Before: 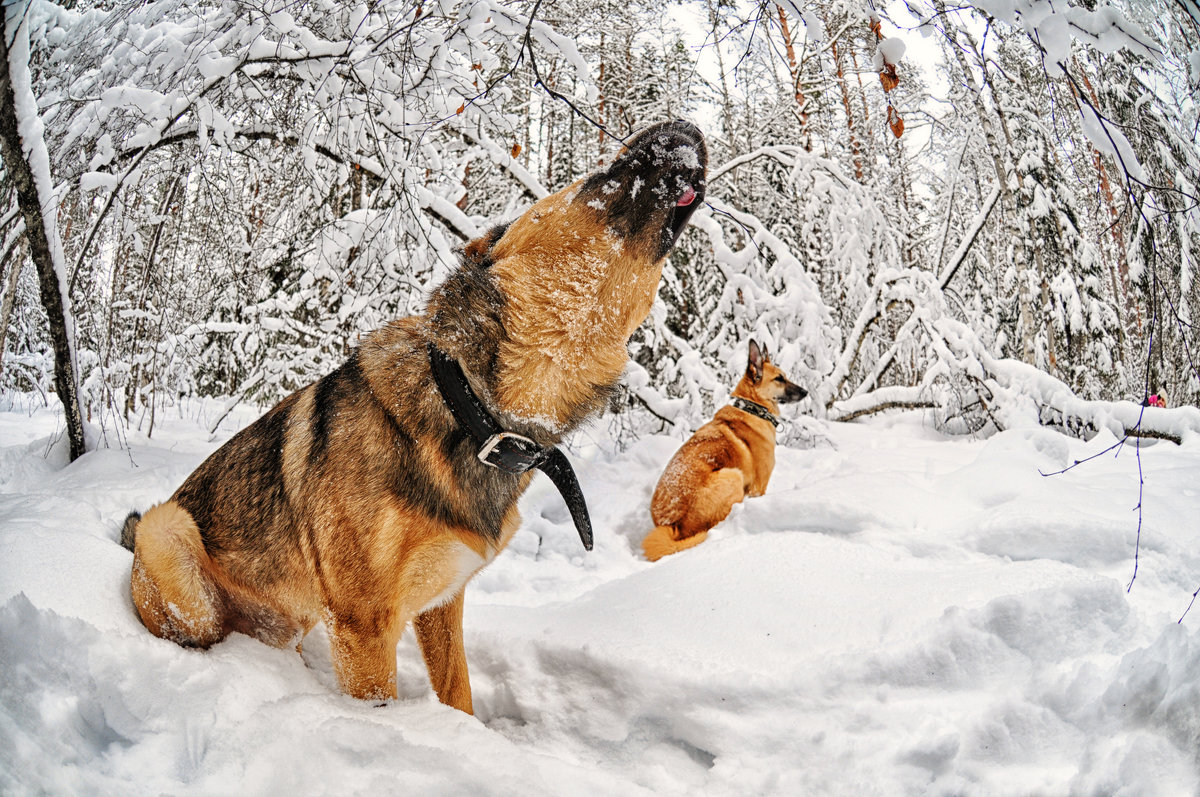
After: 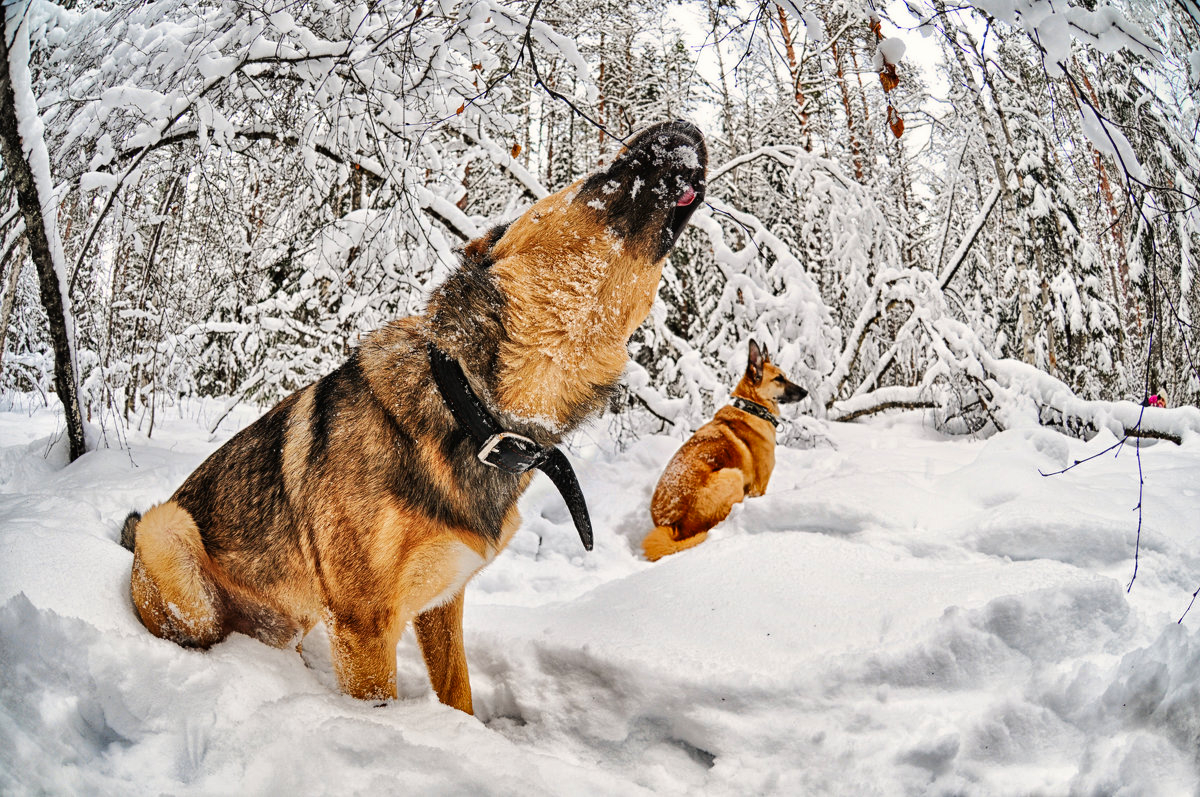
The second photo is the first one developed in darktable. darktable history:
shadows and highlights: soften with gaussian
tone curve: curves: ch0 [(0, 0.01) (0.037, 0.032) (0.131, 0.108) (0.275, 0.256) (0.483, 0.512) (0.61, 0.665) (0.696, 0.742) (0.792, 0.819) (0.911, 0.925) (0.997, 0.995)]; ch1 [(0, 0) (0.308, 0.29) (0.425, 0.411) (0.492, 0.488) (0.505, 0.503) (0.527, 0.531) (0.568, 0.594) (0.683, 0.702) (0.746, 0.77) (1, 1)]; ch2 [(0, 0) (0.246, 0.233) (0.36, 0.352) (0.415, 0.415) (0.485, 0.487) (0.502, 0.504) (0.525, 0.523) (0.539, 0.553) (0.587, 0.594) (0.636, 0.652) (0.711, 0.729) (0.845, 0.855) (0.998, 0.977)], color space Lab, linked channels, preserve colors none
